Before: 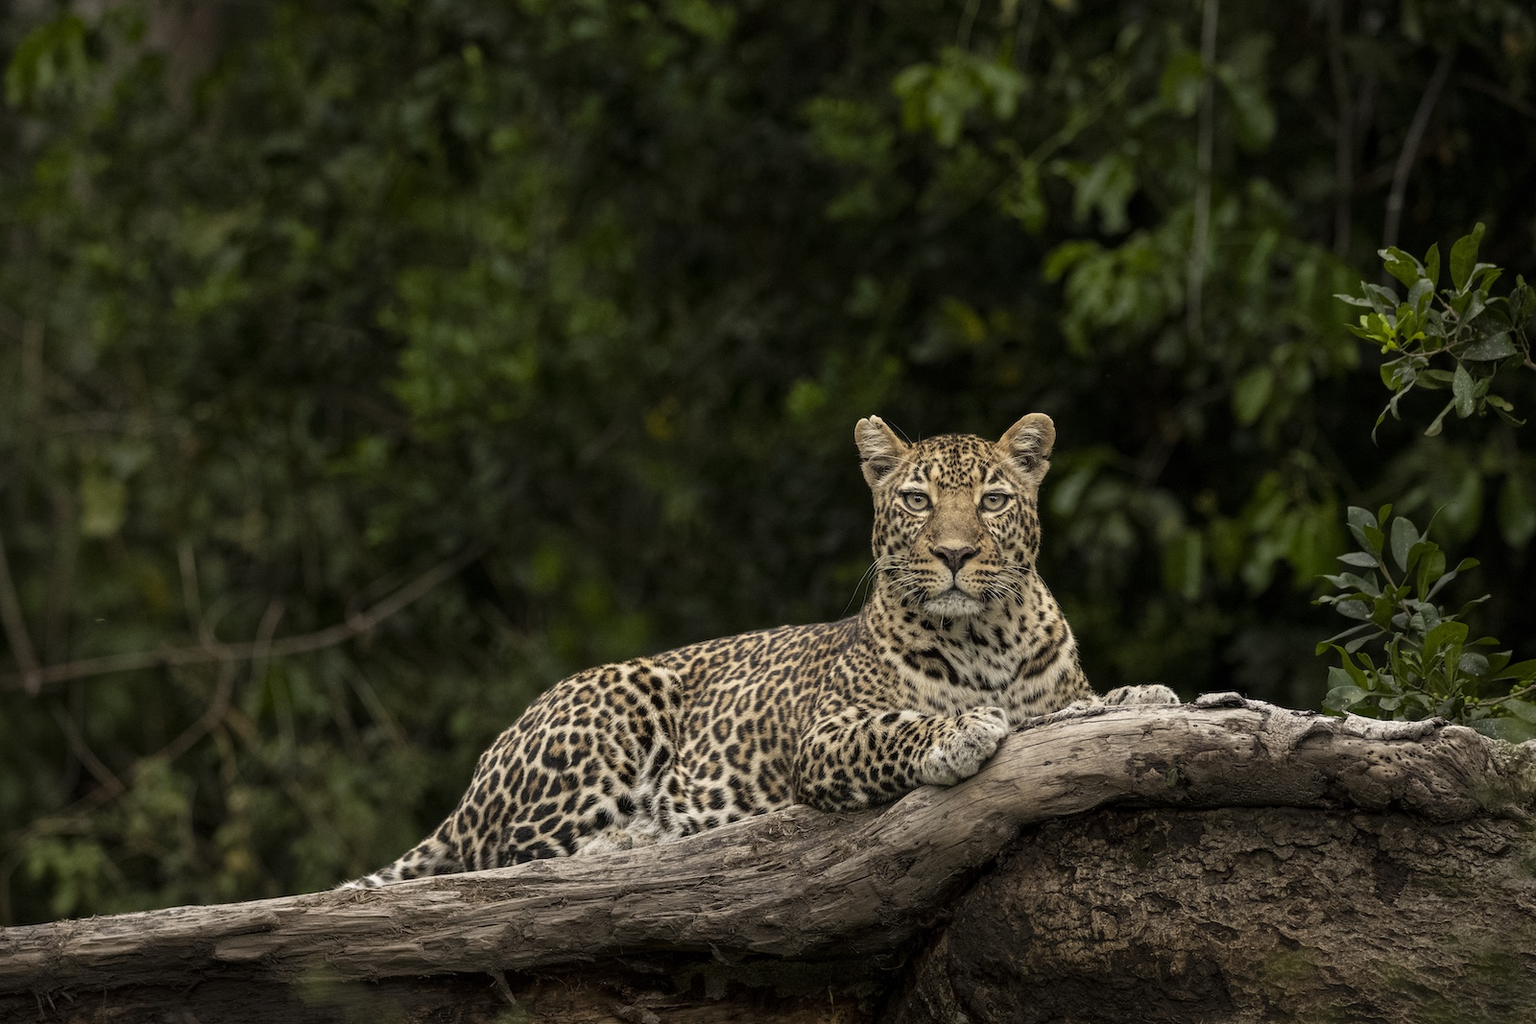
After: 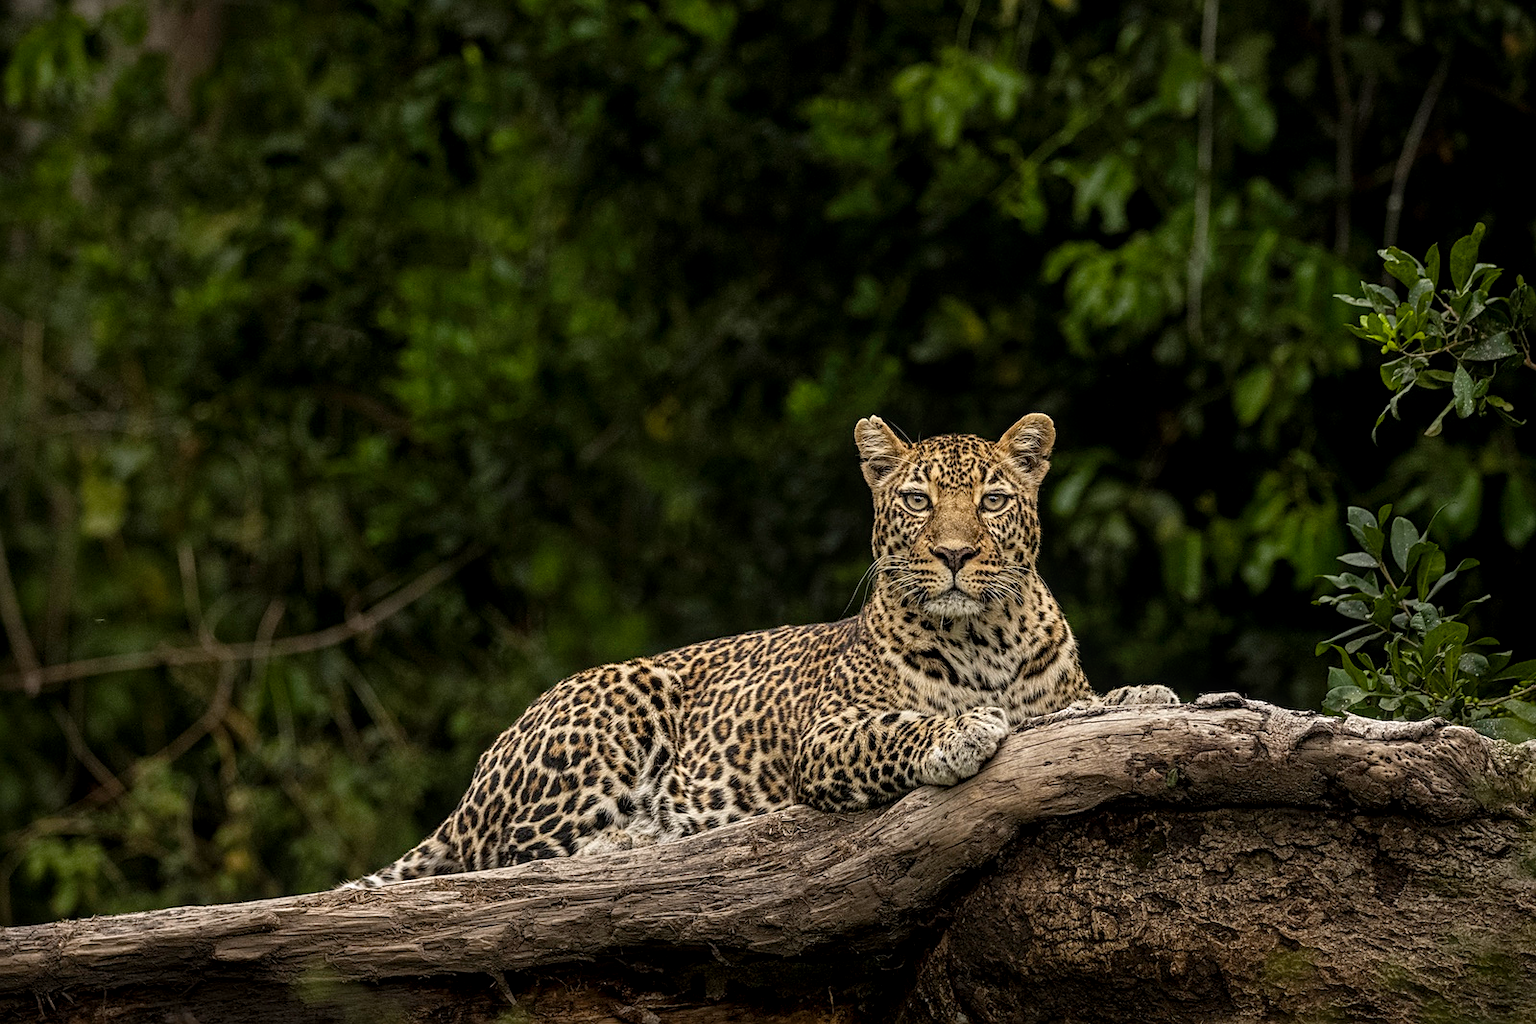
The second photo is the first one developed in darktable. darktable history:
rotate and perspective: crop left 0, crop top 0
sharpen: on, module defaults
local contrast: on, module defaults
color balance rgb: linear chroma grading › shadows -8%, linear chroma grading › global chroma 10%, perceptual saturation grading › global saturation 2%, perceptual saturation grading › highlights -2%, perceptual saturation grading › mid-tones 4%, perceptual saturation grading › shadows 8%, perceptual brilliance grading › global brilliance 2%, perceptual brilliance grading › highlights -4%, global vibrance 16%, saturation formula JzAzBz (2021)
